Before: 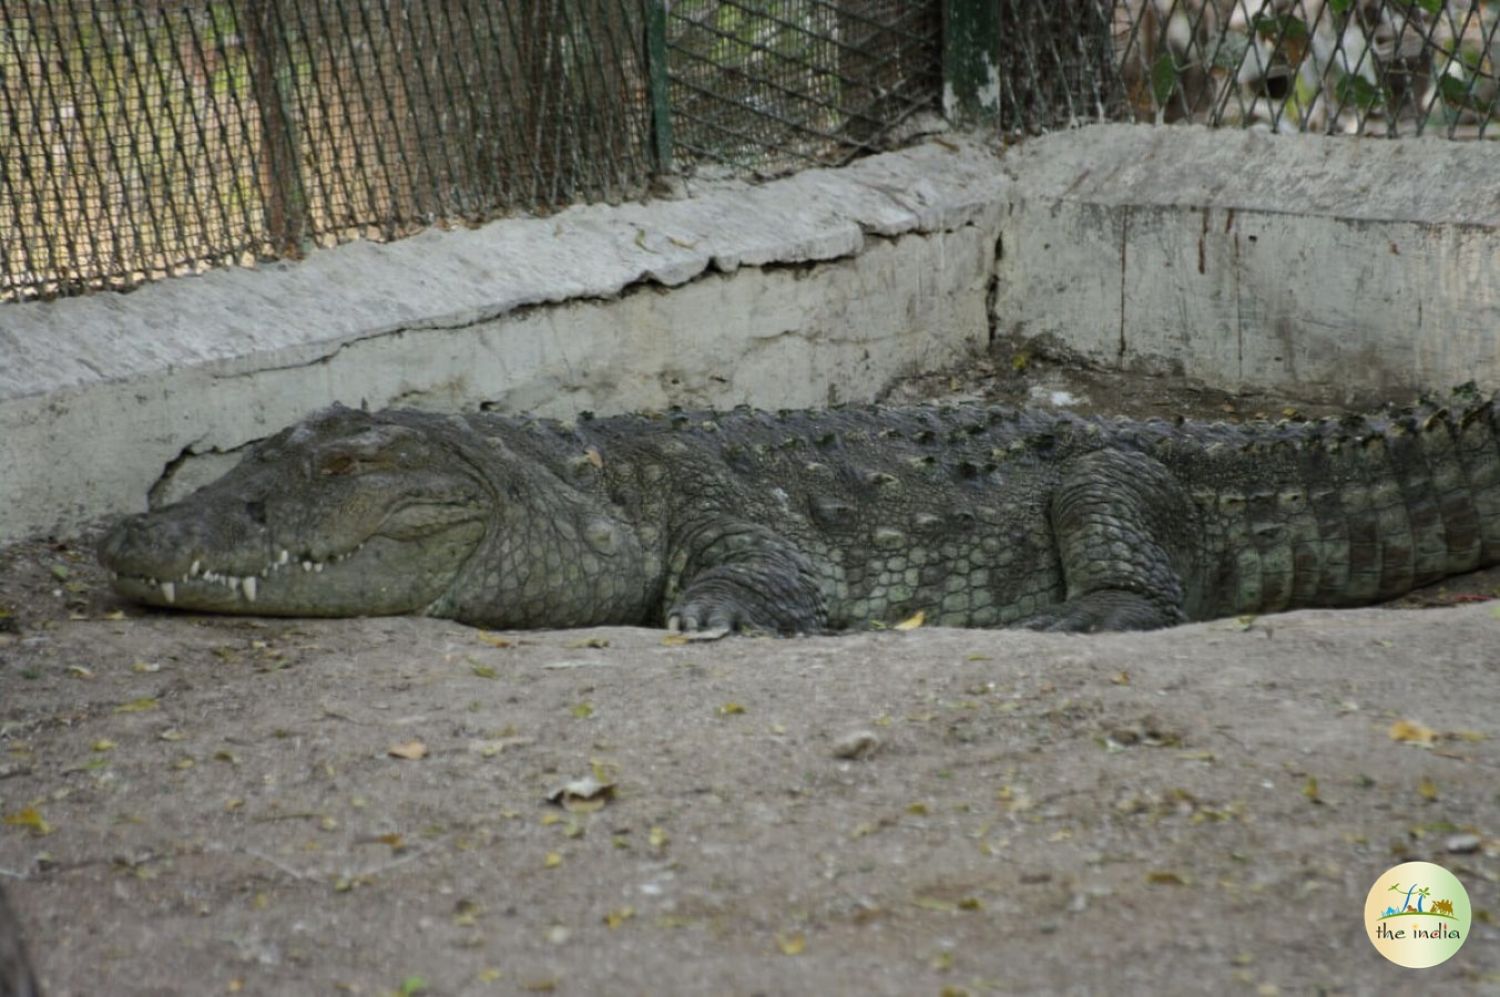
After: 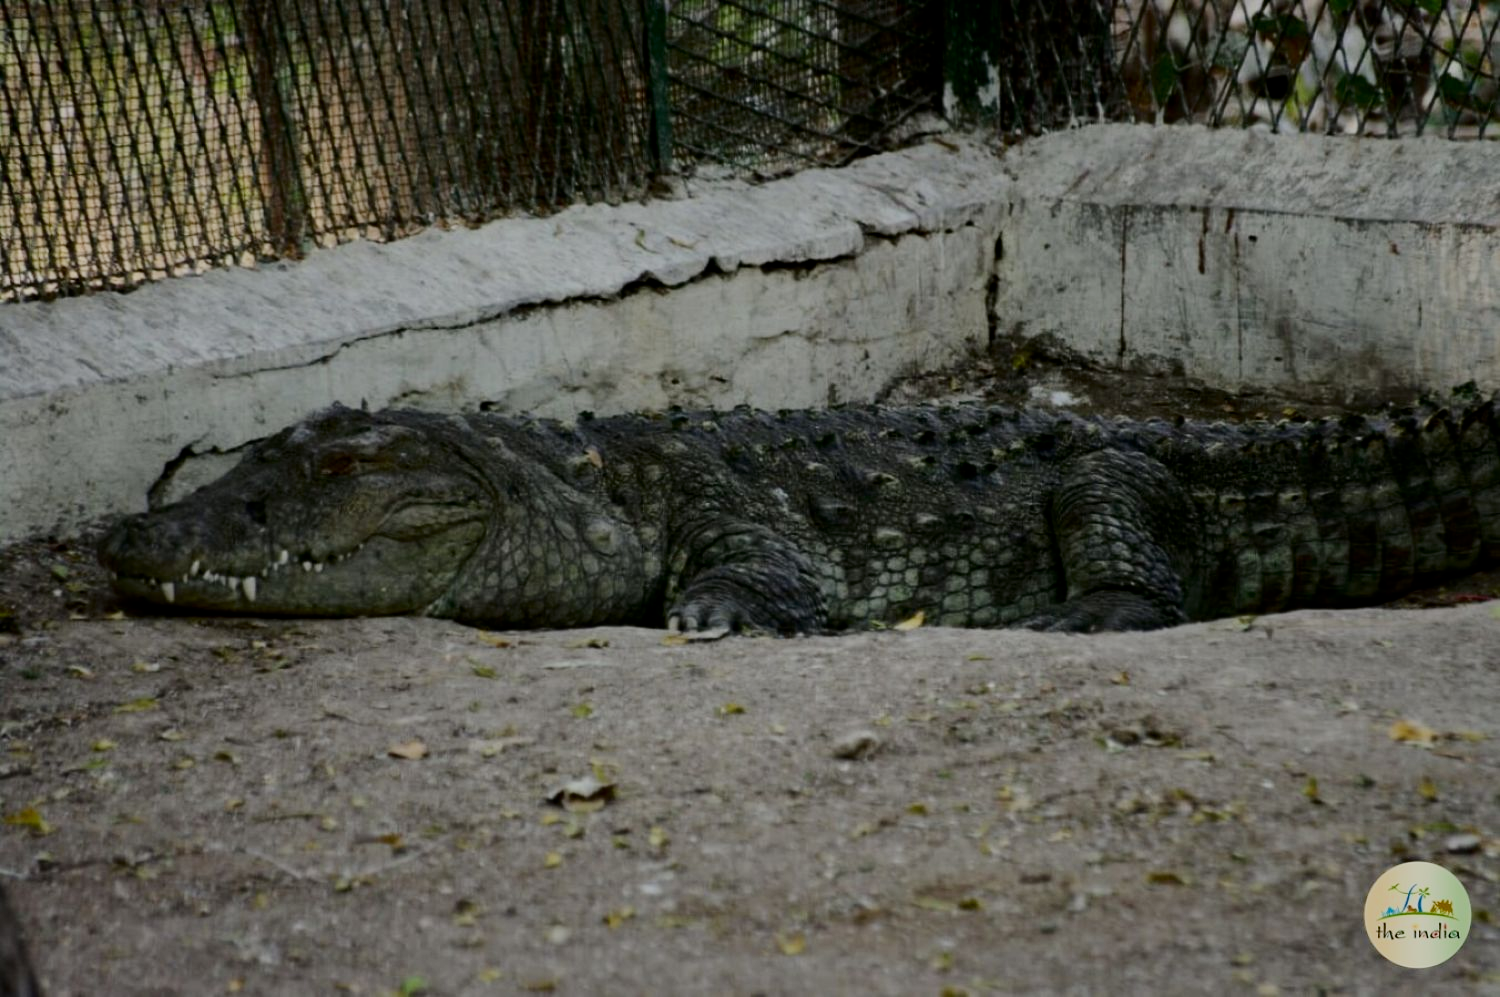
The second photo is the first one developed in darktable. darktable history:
filmic rgb: middle gray luminance 17.86%, black relative exposure -7.52 EV, white relative exposure 8.45 EV, threshold 2.99 EV, target black luminance 0%, hardness 2.23, latitude 17.47%, contrast 0.872, highlights saturation mix 5.98%, shadows ↔ highlights balance 10.64%, enable highlight reconstruction true
contrast brightness saturation: contrast 0.242, brightness -0.229, saturation 0.139
exposure: exposure 0.172 EV, compensate highlight preservation false
